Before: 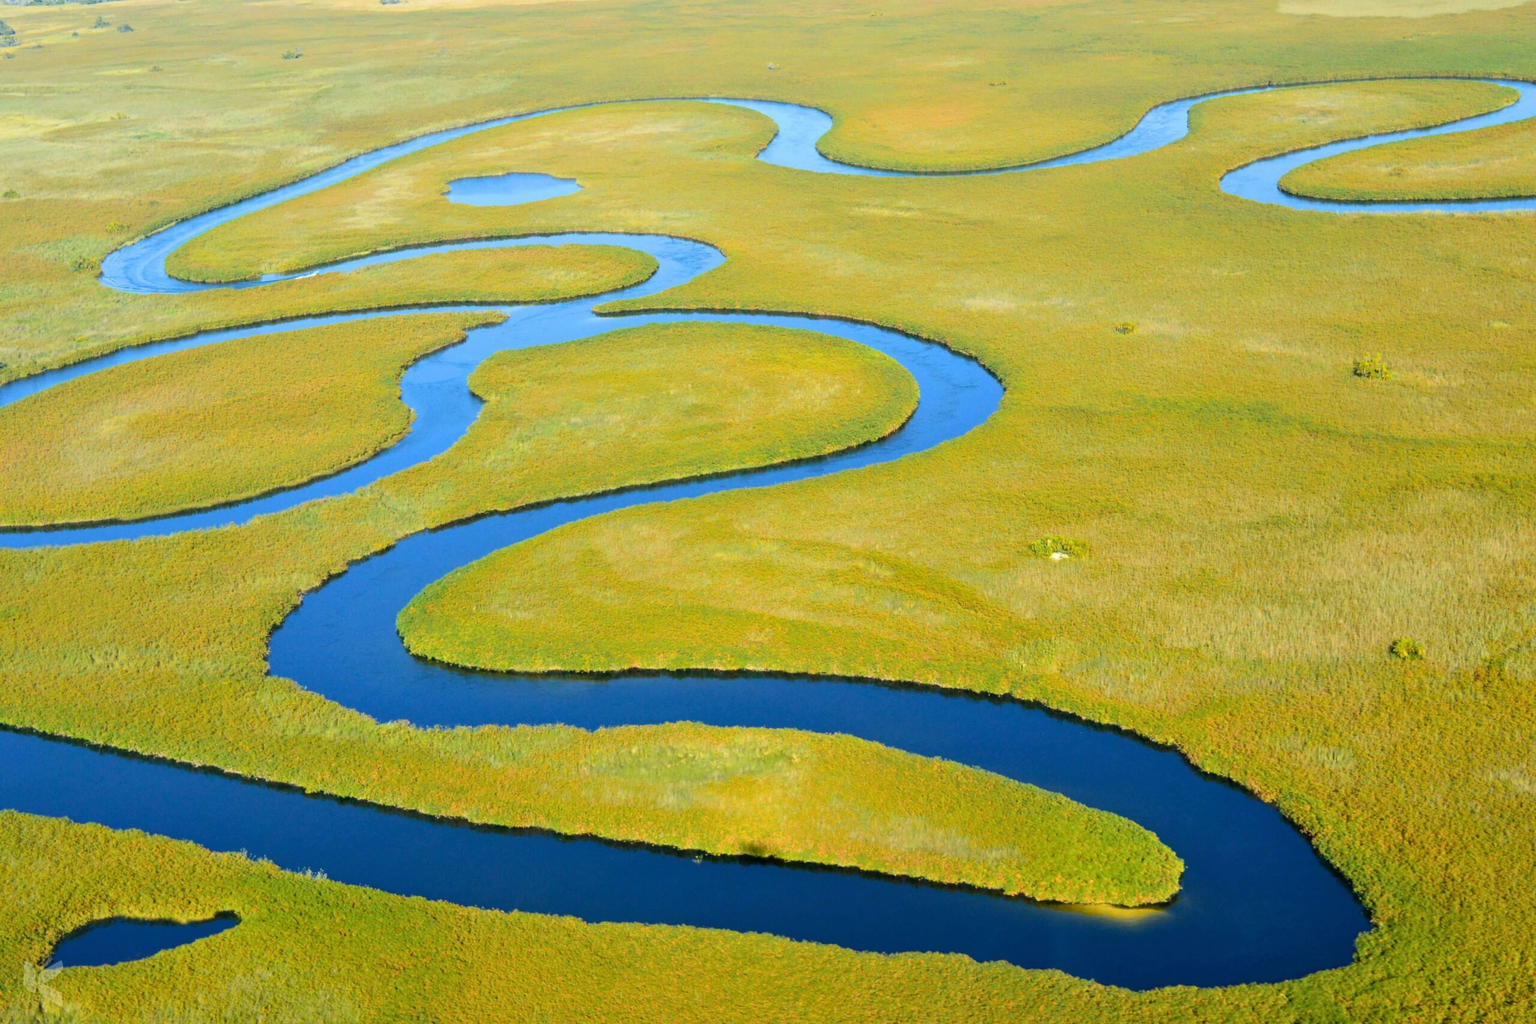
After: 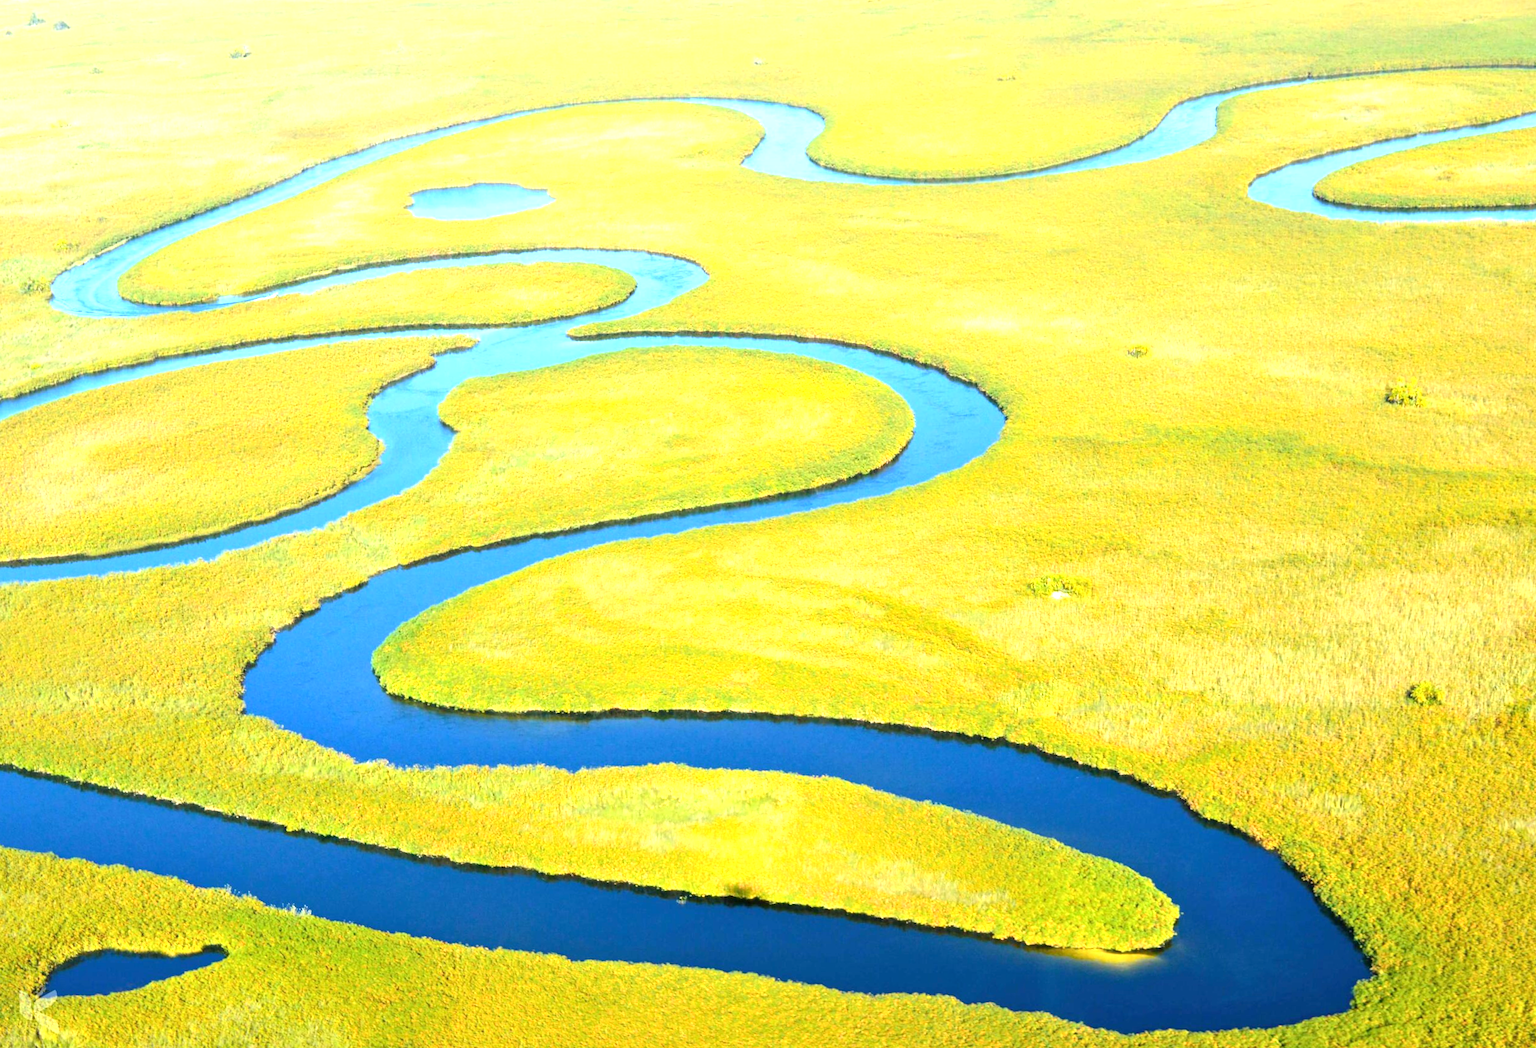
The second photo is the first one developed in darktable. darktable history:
rotate and perspective: rotation 0.074°, lens shift (vertical) 0.096, lens shift (horizontal) -0.041, crop left 0.043, crop right 0.952, crop top 0.024, crop bottom 0.979
exposure: black level correction 0, exposure 1.1 EV, compensate exposure bias true, compensate highlight preservation false
